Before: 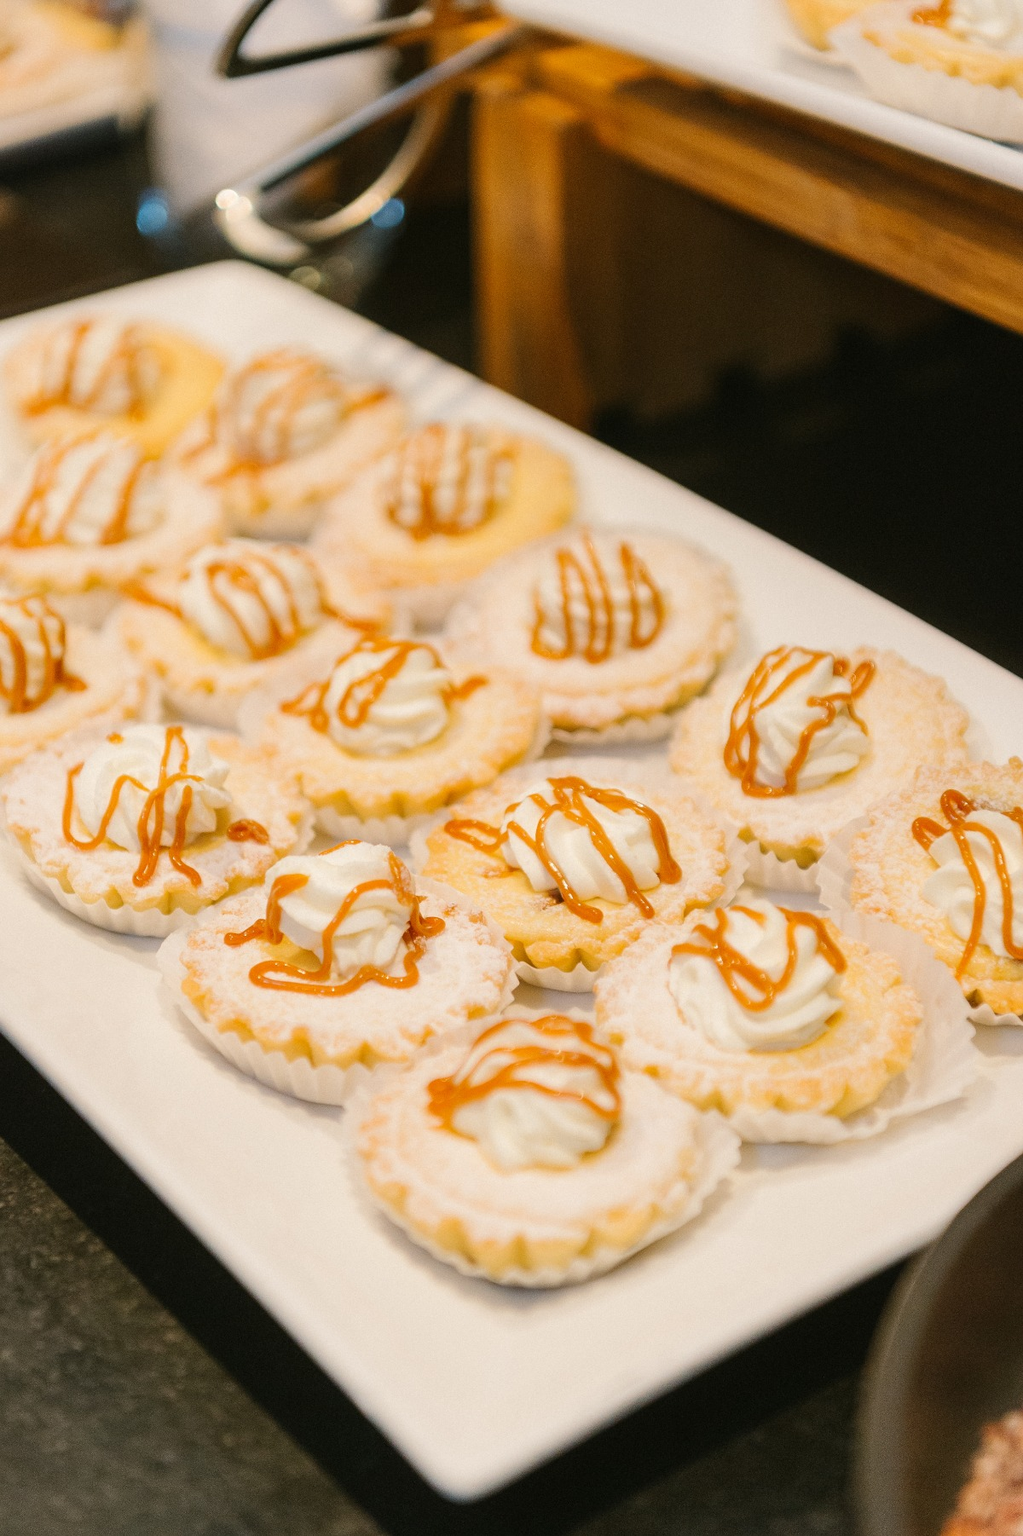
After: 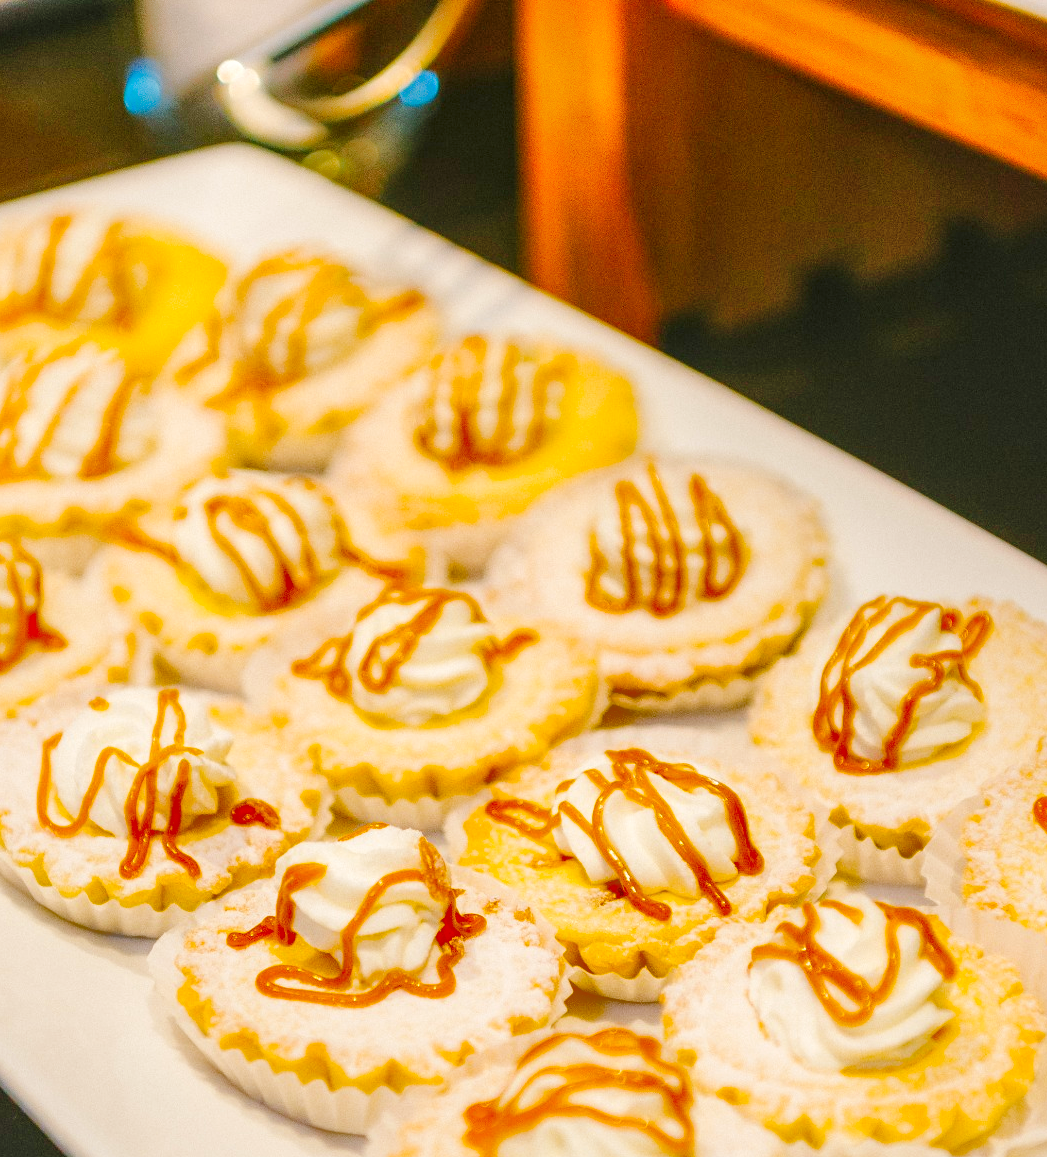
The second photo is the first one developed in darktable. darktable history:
color balance rgb: perceptual saturation grading › global saturation 29.578%, global vibrance 20%
local contrast: on, module defaults
shadows and highlights: shadows 40.08, highlights -59.68
exposure: compensate exposure bias true, compensate highlight preservation false
levels: levels [0, 0.397, 0.955]
crop: left 3.057%, top 9.017%, right 9.636%, bottom 26.743%
tone curve: curves: ch0 [(0, 0) (0.11, 0.081) (0.256, 0.259) (0.398, 0.475) (0.498, 0.611) (0.65, 0.757) (0.835, 0.883) (1, 0.961)]; ch1 [(0, 0) (0.346, 0.307) (0.408, 0.369) (0.453, 0.457) (0.482, 0.479) (0.502, 0.498) (0.521, 0.51) (0.553, 0.554) (0.618, 0.65) (0.693, 0.727) (1, 1)]; ch2 [(0, 0) (0.366, 0.337) (0.434, 0.46) (0.485, 0.494) (0.5, 0.494) (0.511, 0.508) (0.537, 0.55) (0.579, 0.599) (0.621, 0.693) (1, 1)], preserve colors none
